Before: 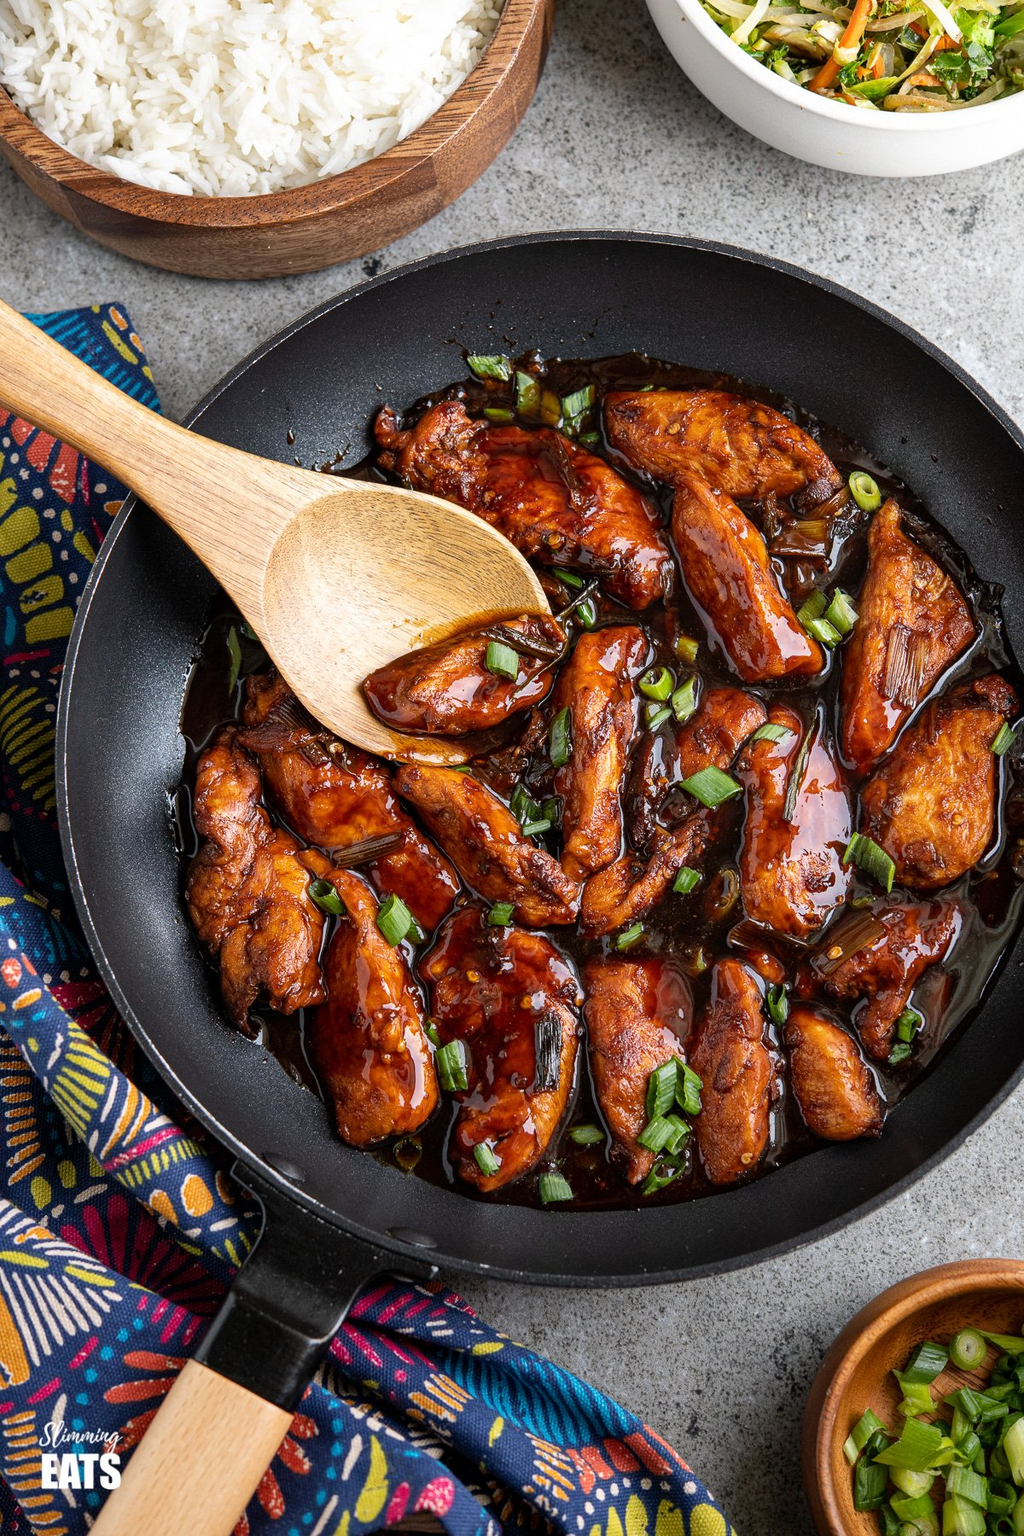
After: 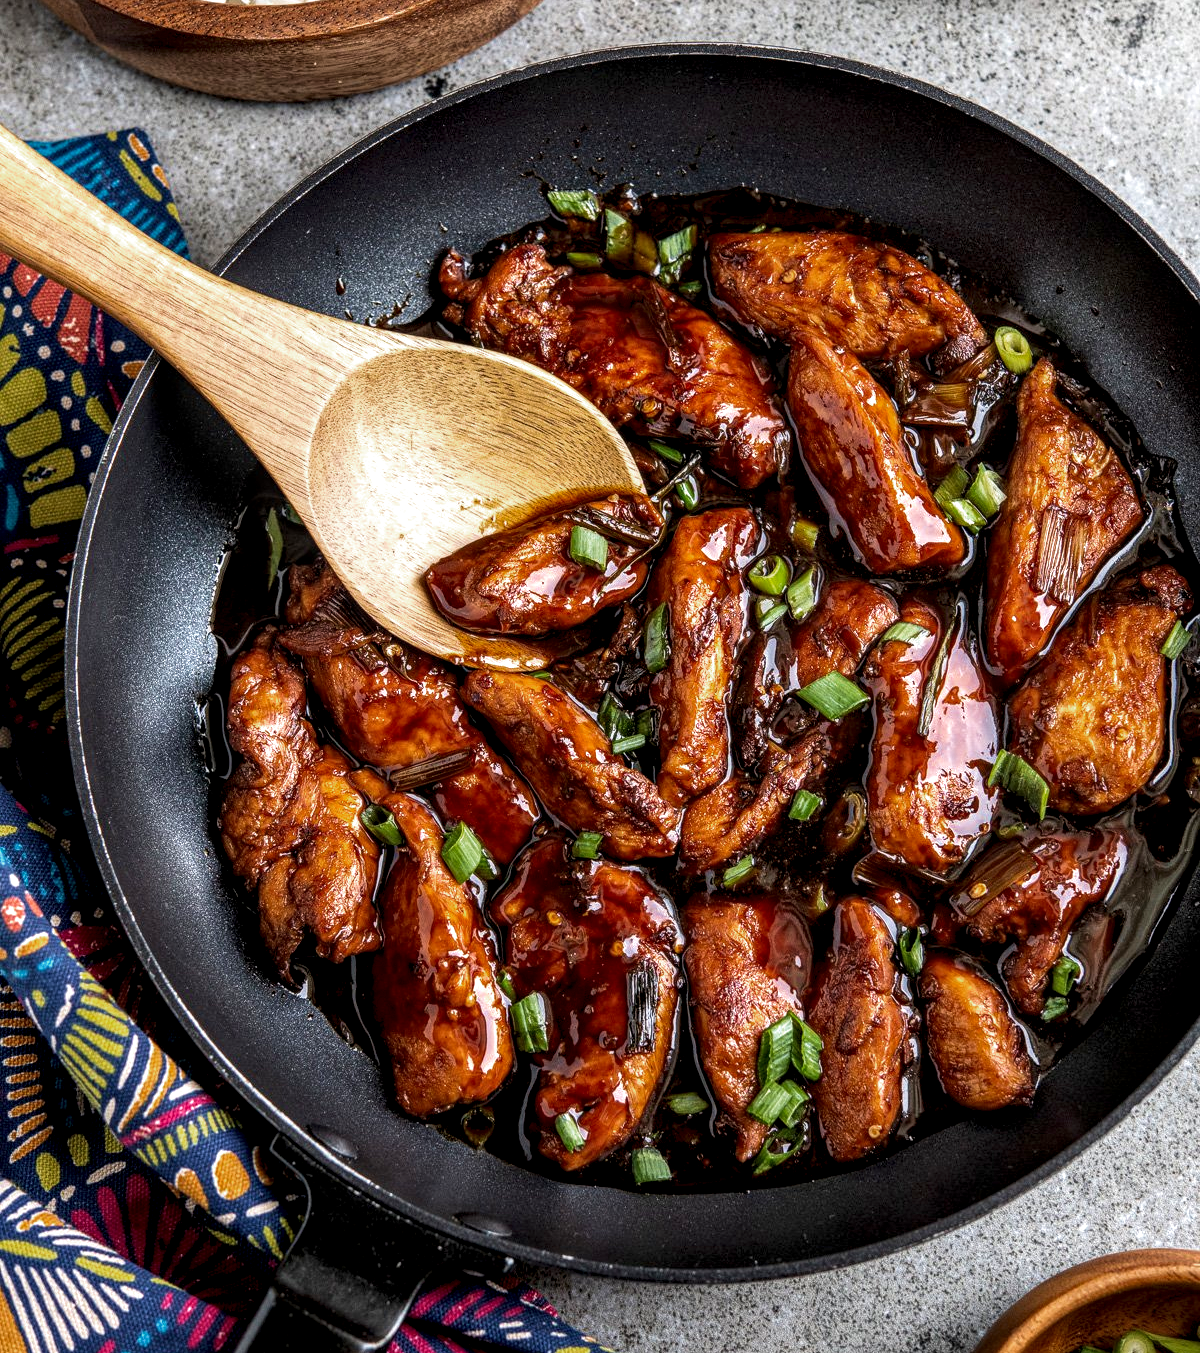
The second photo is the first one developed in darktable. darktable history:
color zones: curves: ch0 [(0, 0.425) (0.143, 0.422) (0.286, 0.42) (0.429, 0.419) (0.571, 0.419) (0.714, 0.42) (0.857, 0.422) (1, 0.425)]
crop and rotate: top 12.596%, bottom 12.228%
velvia: on, module defaults
local contrast: highlights 63%, shadows 54%, detail 168%, midtone range 0.516
